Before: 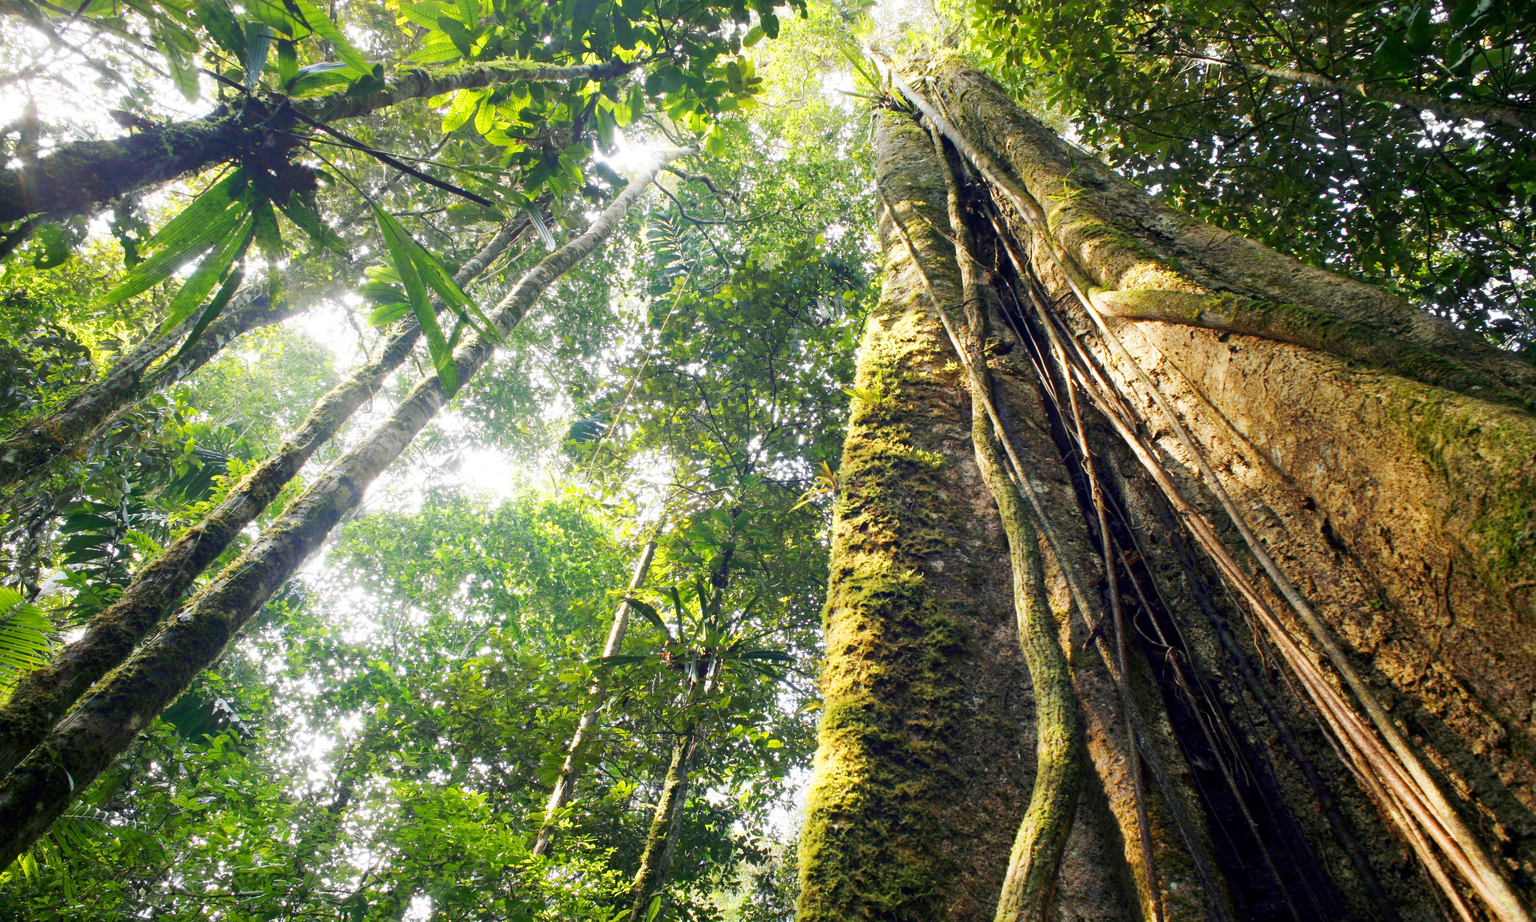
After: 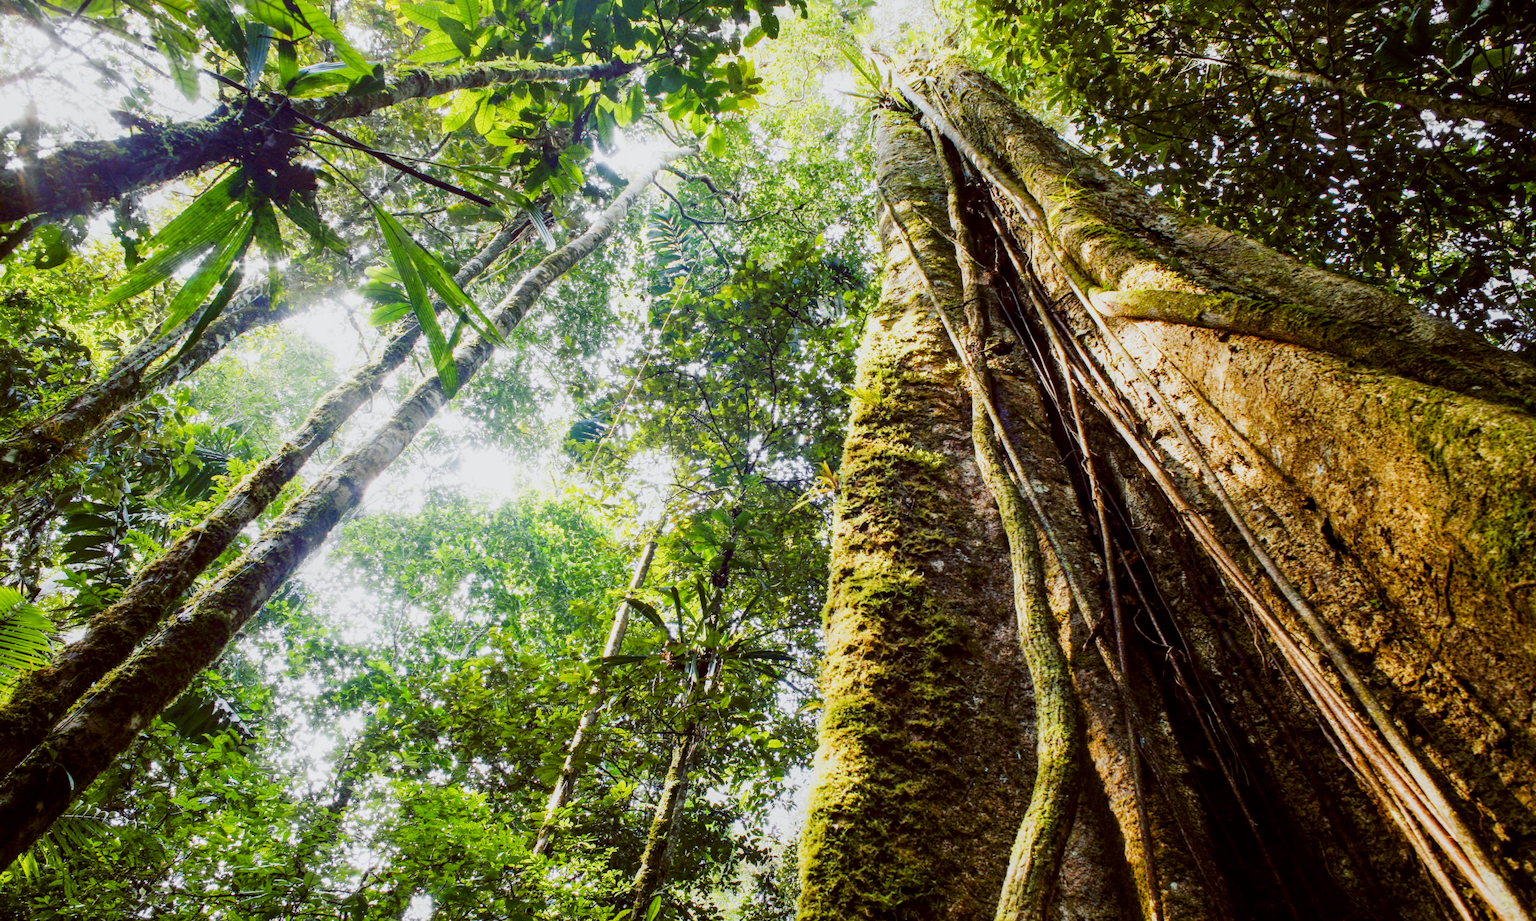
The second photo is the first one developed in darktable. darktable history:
sigmoid: contrast 1.54, target black 0
local contrast: on, module defaults
color balance: lift [1, 1.015, 1.004, 0.985], gamma [1, 0.958, 0.971, 1.042], gain [1, 0.956, 0.977, 1.044]
